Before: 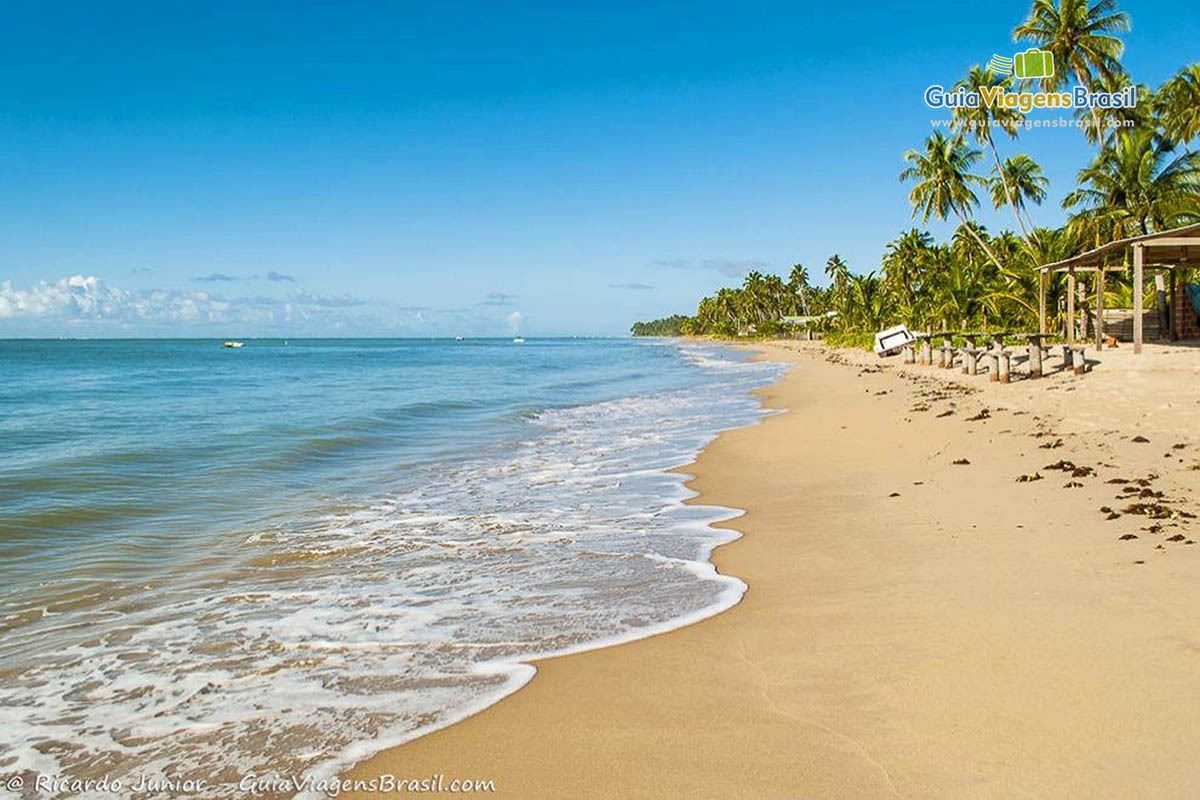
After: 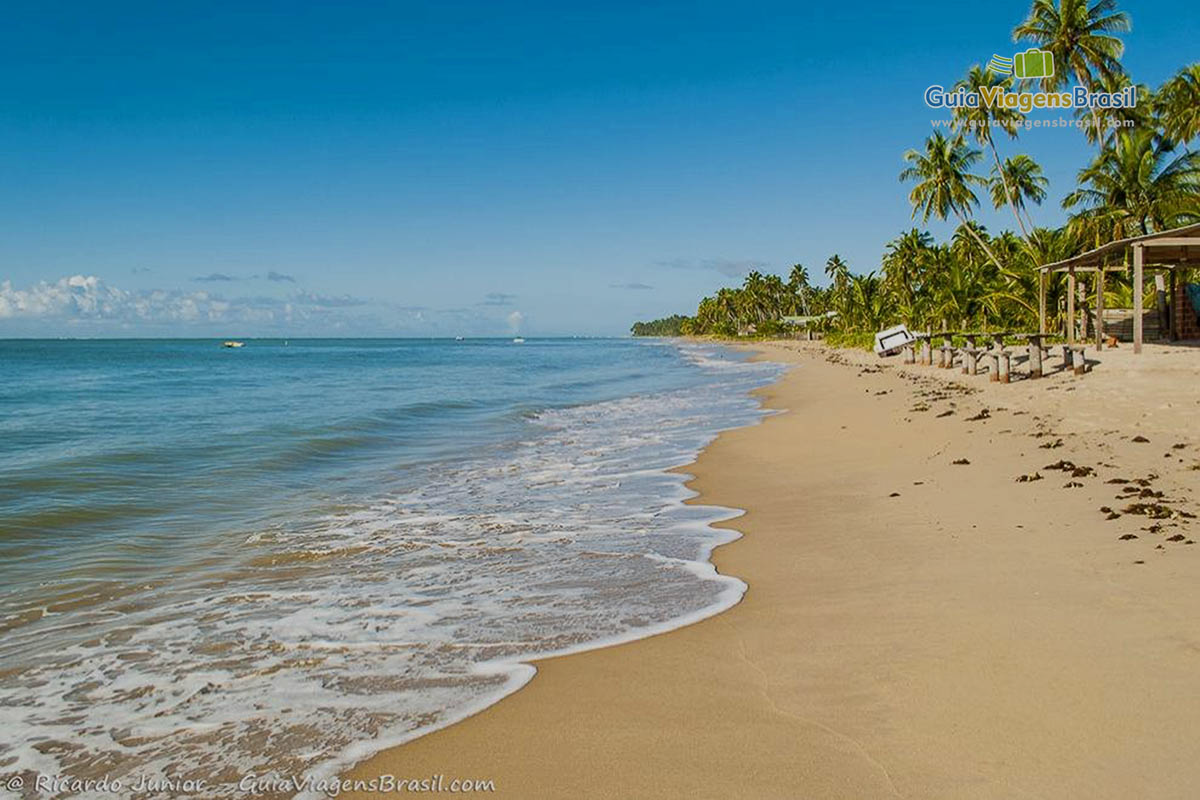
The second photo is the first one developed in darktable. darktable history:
exposure: exposure -0.589 EV, compensate highlight preservation false
